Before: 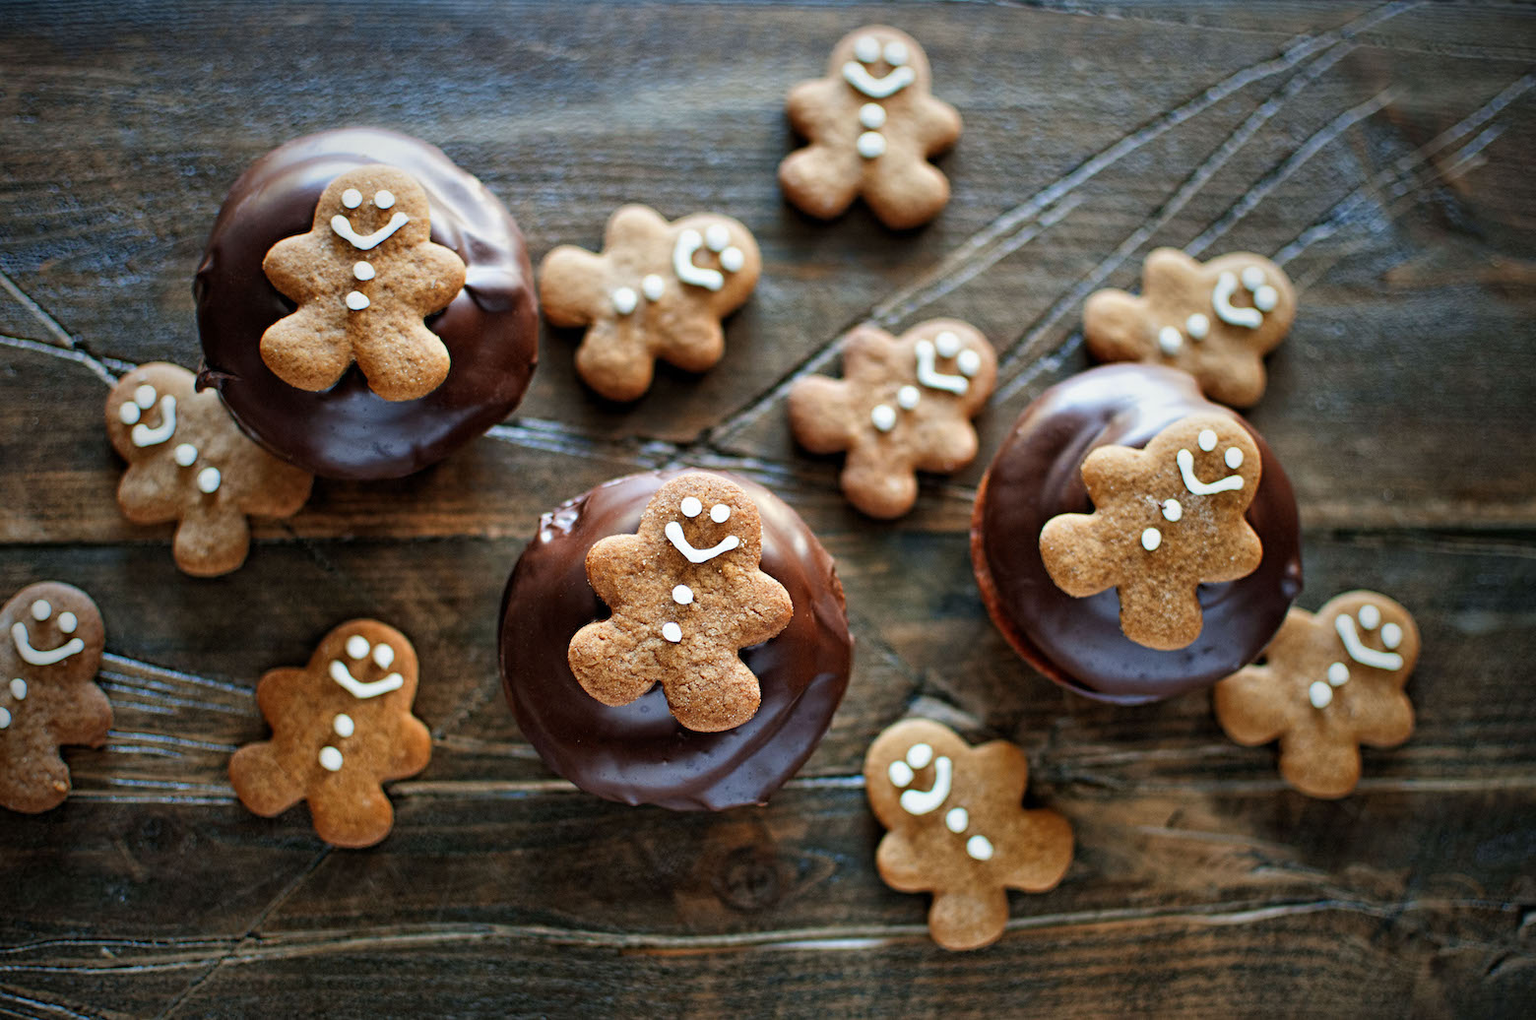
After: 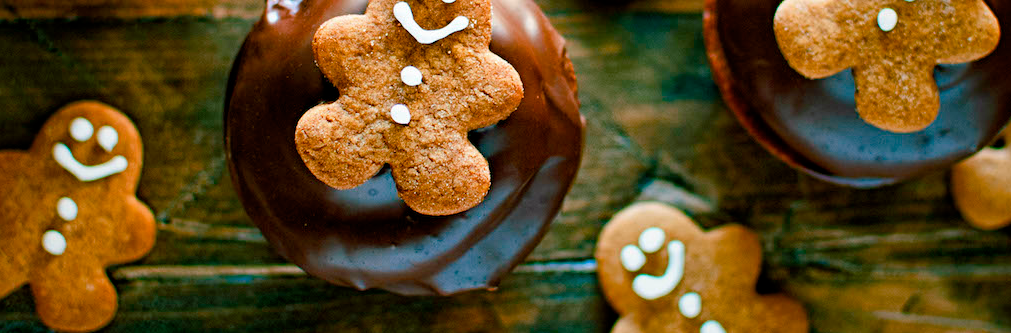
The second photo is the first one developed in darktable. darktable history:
color balance rgb: shadows lift › chroma 11.879%, shadows lift › hue 134.05°, linear chroma grading › global chroma 8.747%, perceptual saturation grading › global saturation 20%, perceptual saturation grading › highlights -25.401%, perceptual saturation grading › shadows 49.281%
crop: left 18.088%, top 50.975%, right 17.102%, bottom 16.816%
